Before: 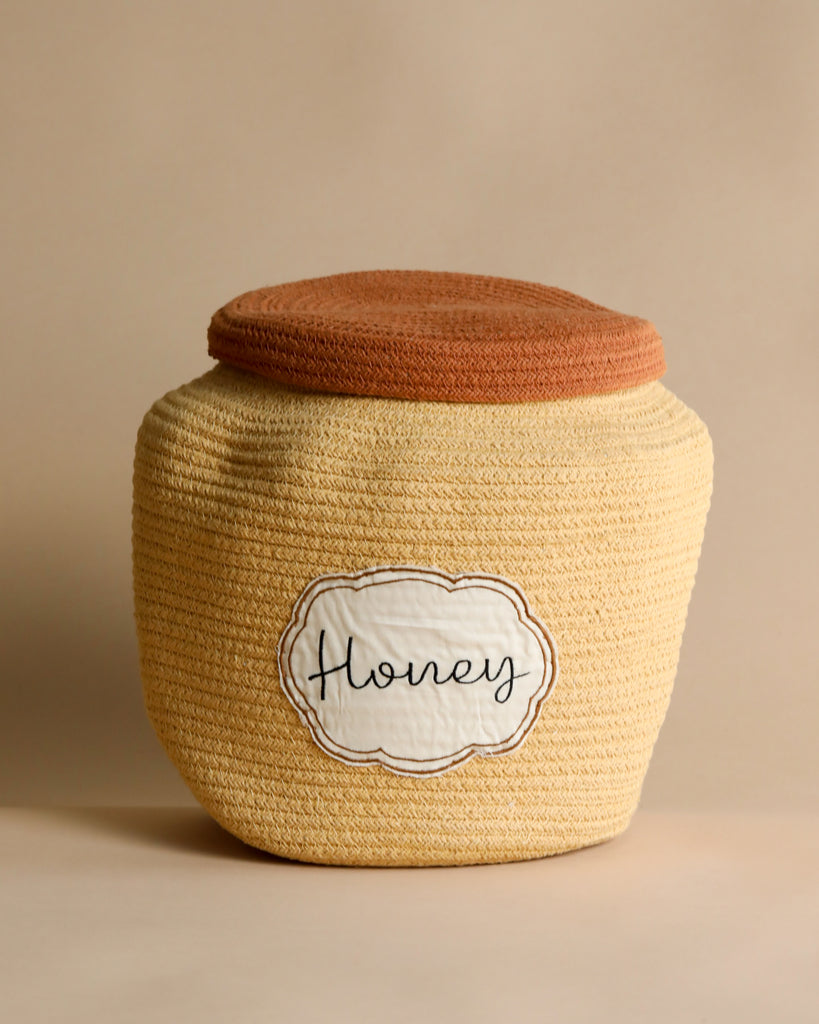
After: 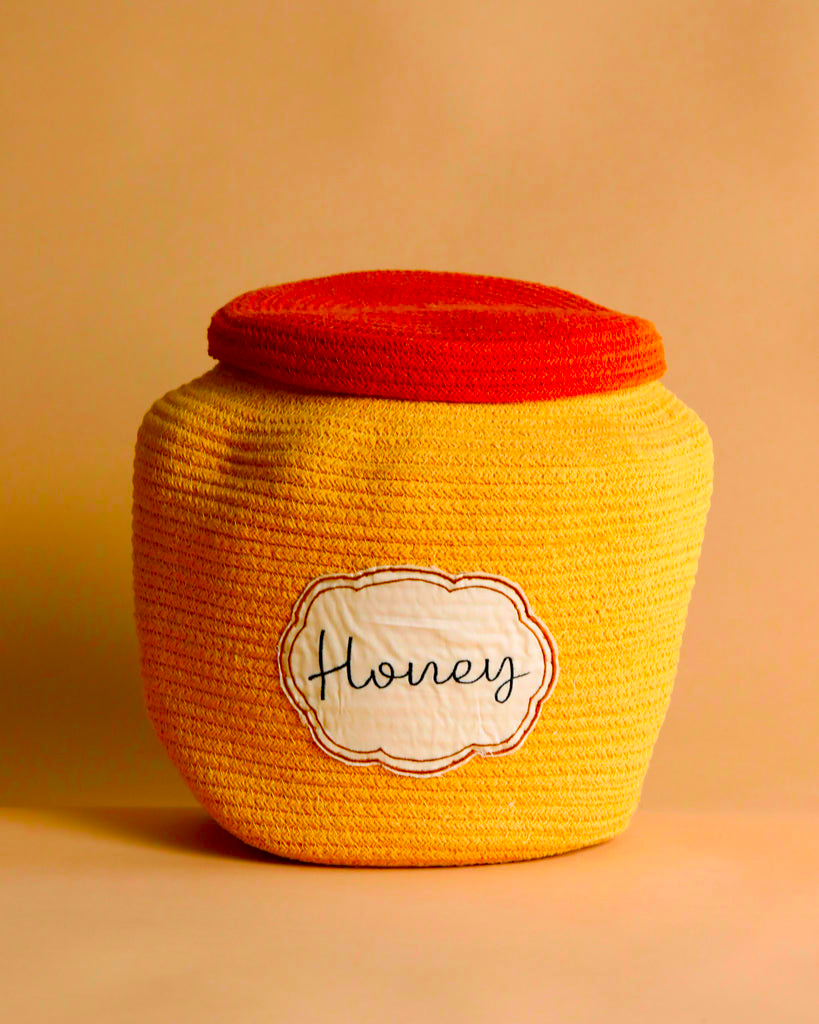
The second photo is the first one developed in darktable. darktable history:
sharpen: radius 5.305, amount 0.311, threshold 26.257
color balance rgb: shadows lift › luminance -10.257%, shadows lift › chroma 0.876%, shadows lift › hue 113.33°, perceptual saturation grading › global saturation -0.155%, global vibrance 20%
color correction: highlights a* 1.64, highlights b* -1.67, saturation 2.53
